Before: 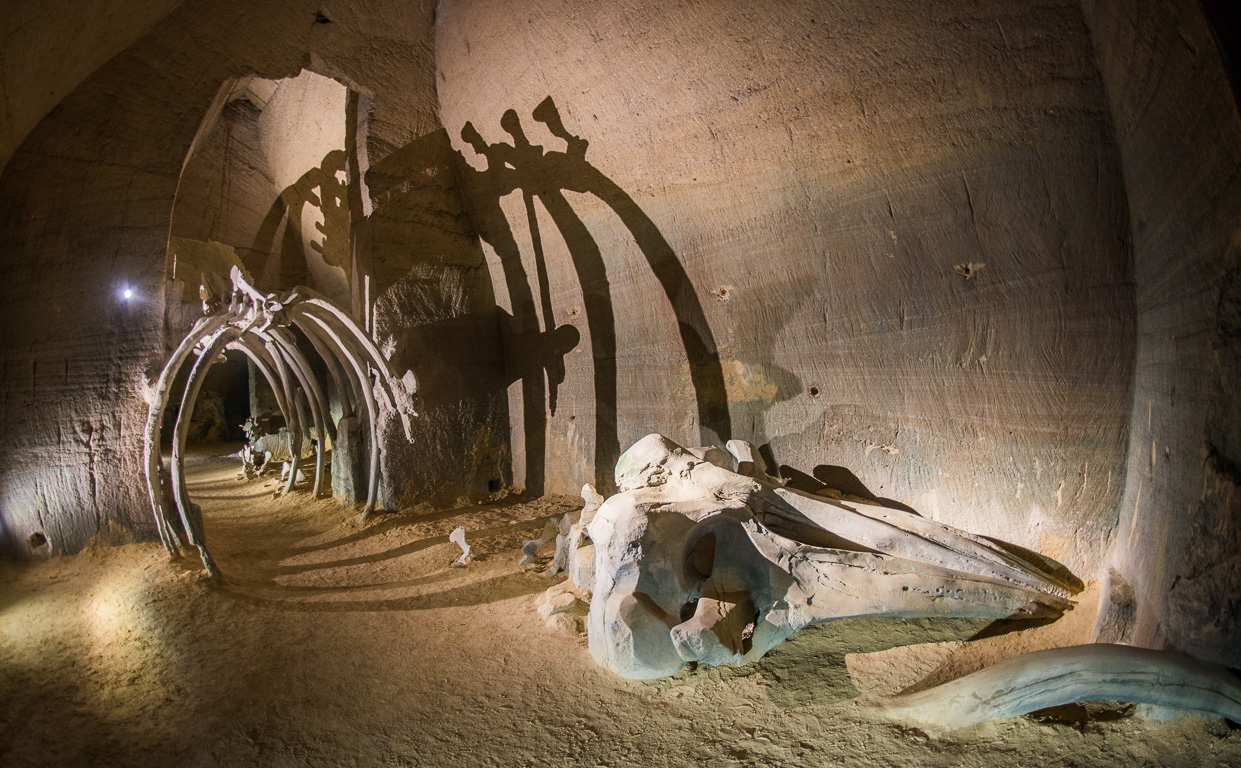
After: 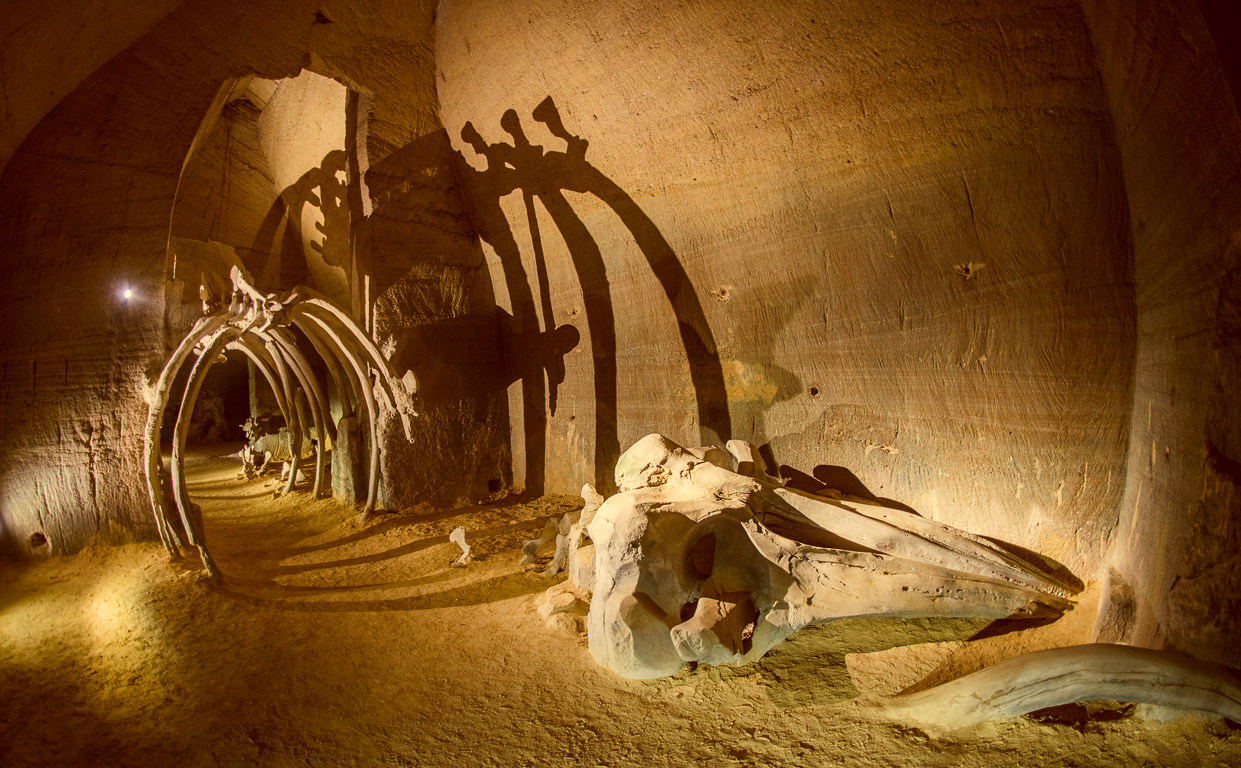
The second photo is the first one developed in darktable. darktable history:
color correction: highlights a* 1.04, highlights b* 24.33, shadows a* 15.34, shadows b* 24.24
